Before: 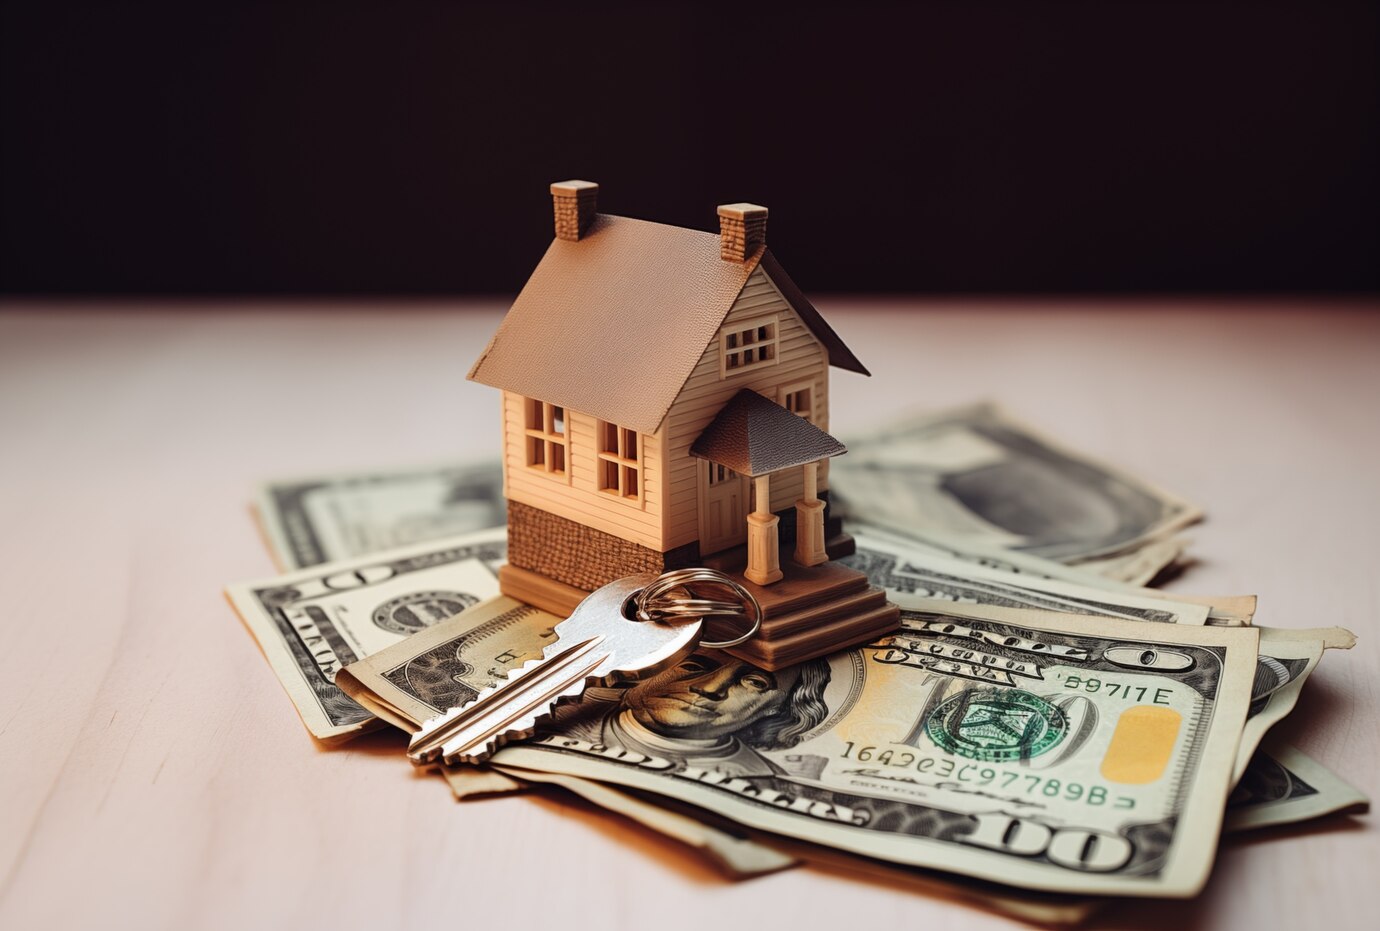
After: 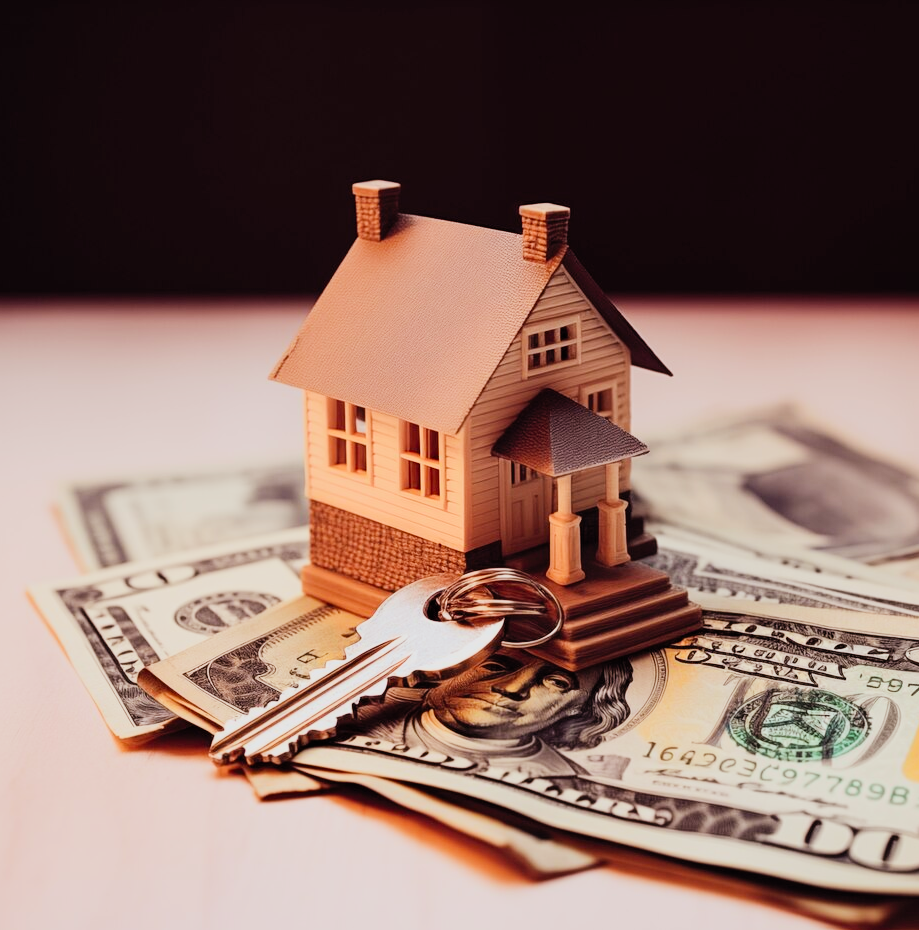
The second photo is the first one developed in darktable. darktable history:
filmic rgb: black relative exposure -7.32 EV, white relative exposure 5.09 EV, hardness 3.2
rgb levels: mode RGB, independent channels, levels [[0, 0.474, 1], [0, 0.5, 1], [0, 0.5, 1]]
contrast brightness saturation: contrast 0.2, brightness 0.16, saturation 0.22
crop and rotate: left 14.385%, right 18.948%
